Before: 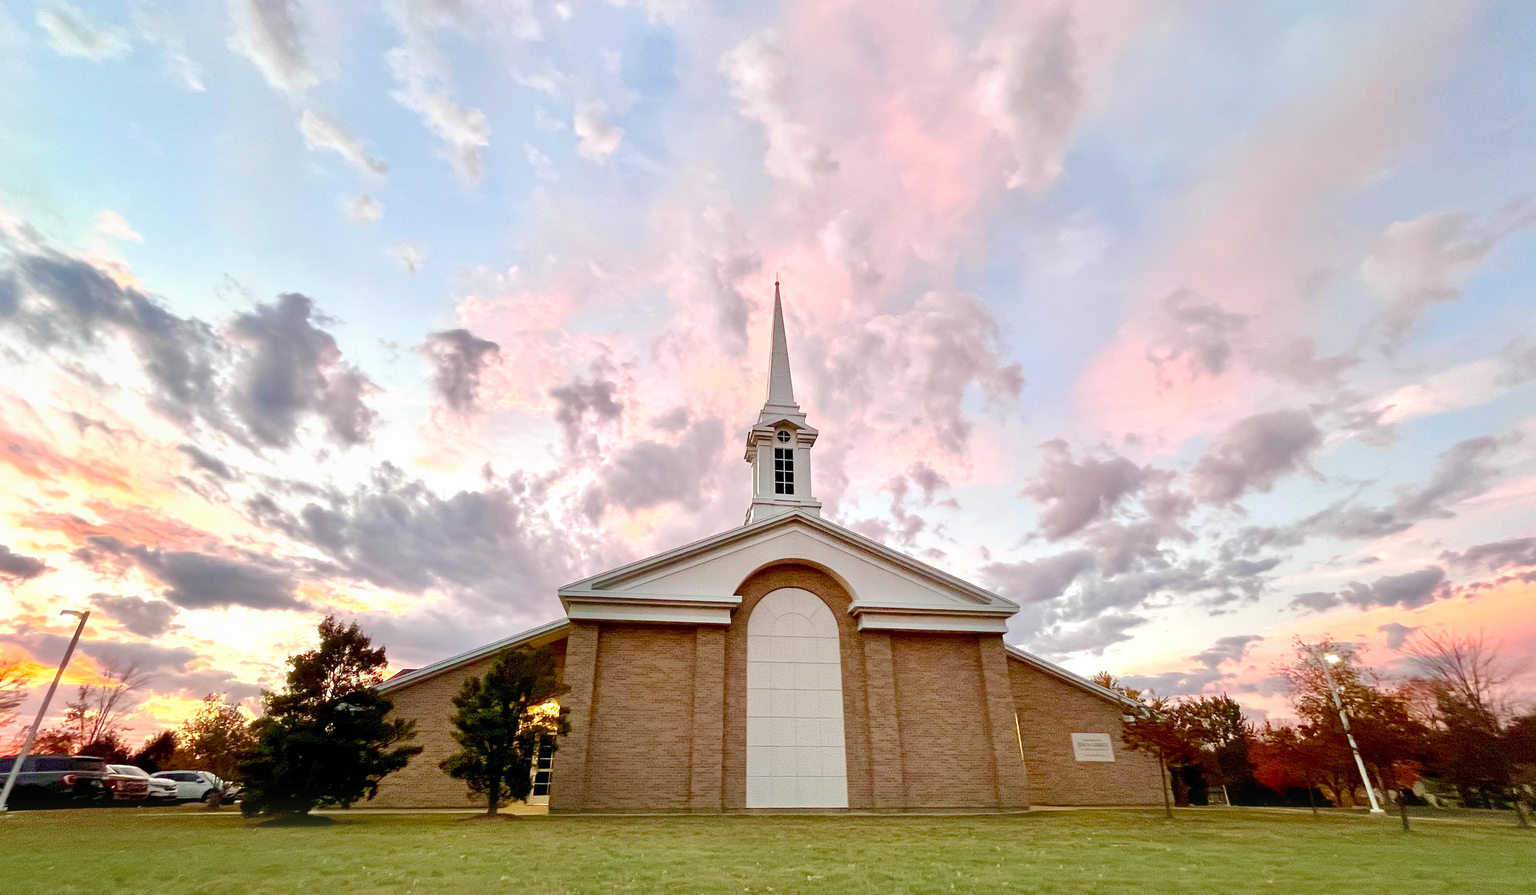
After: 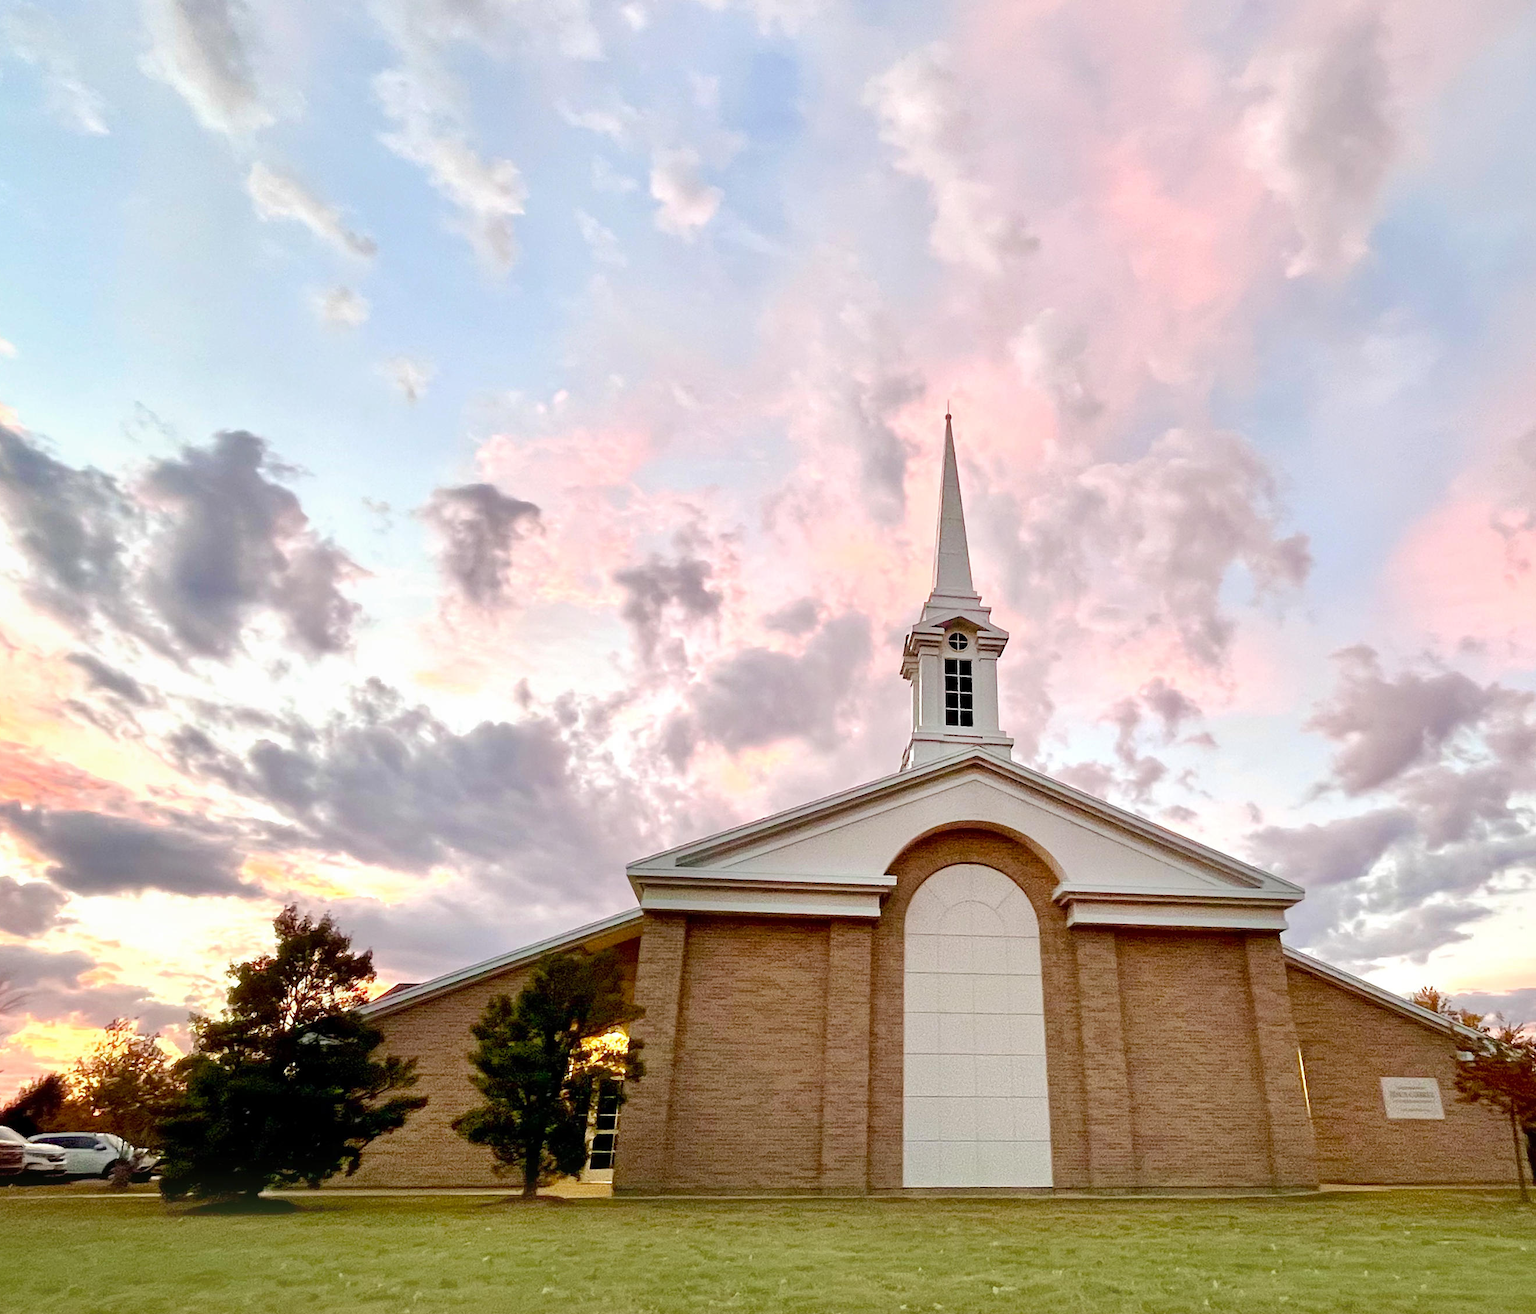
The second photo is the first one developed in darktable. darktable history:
crop and rotate: left 8.639%, right 23.315%
